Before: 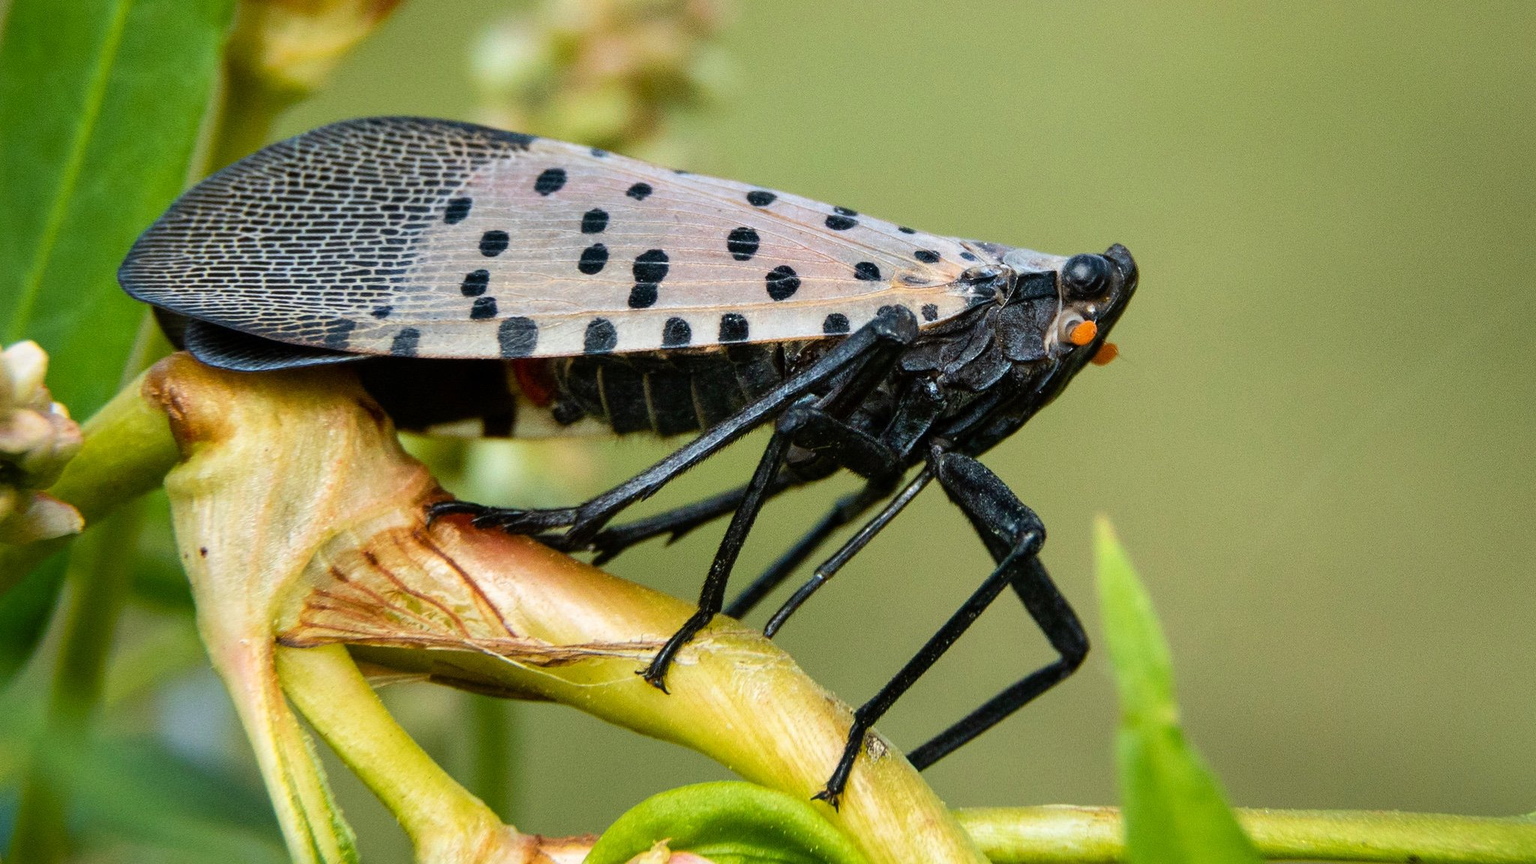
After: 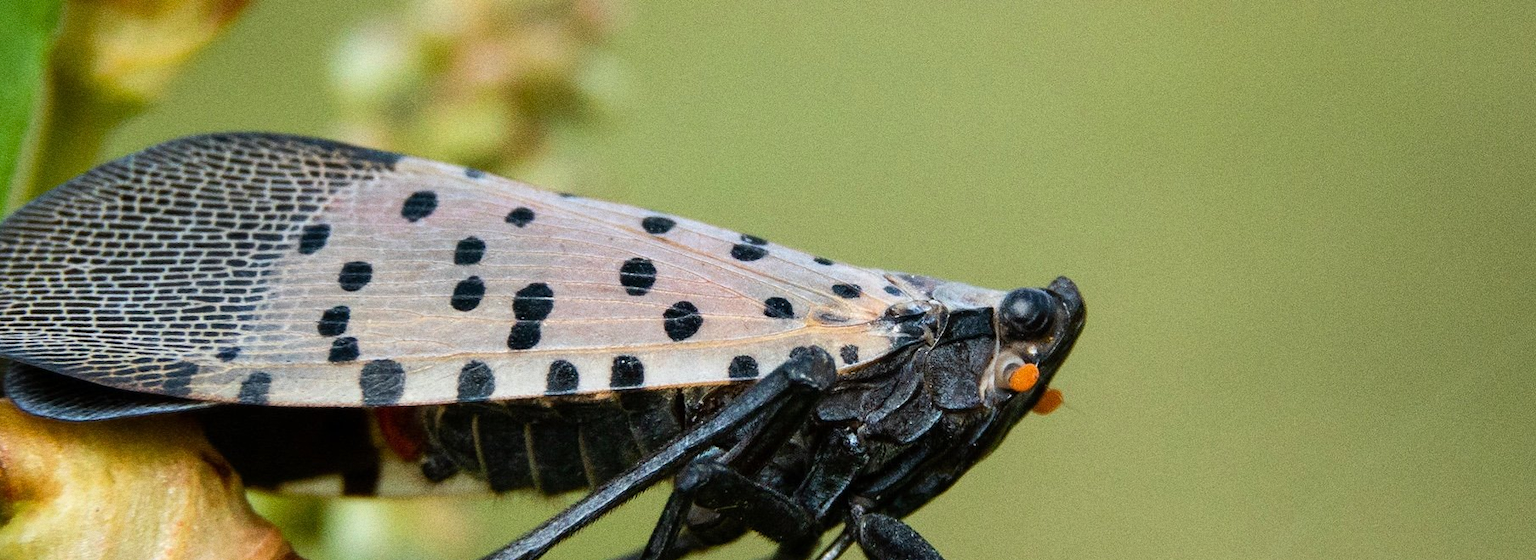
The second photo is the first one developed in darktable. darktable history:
crop and rotate: left 11.812%, bottom 42.776%
grain: coarseness 0.09 ISO
